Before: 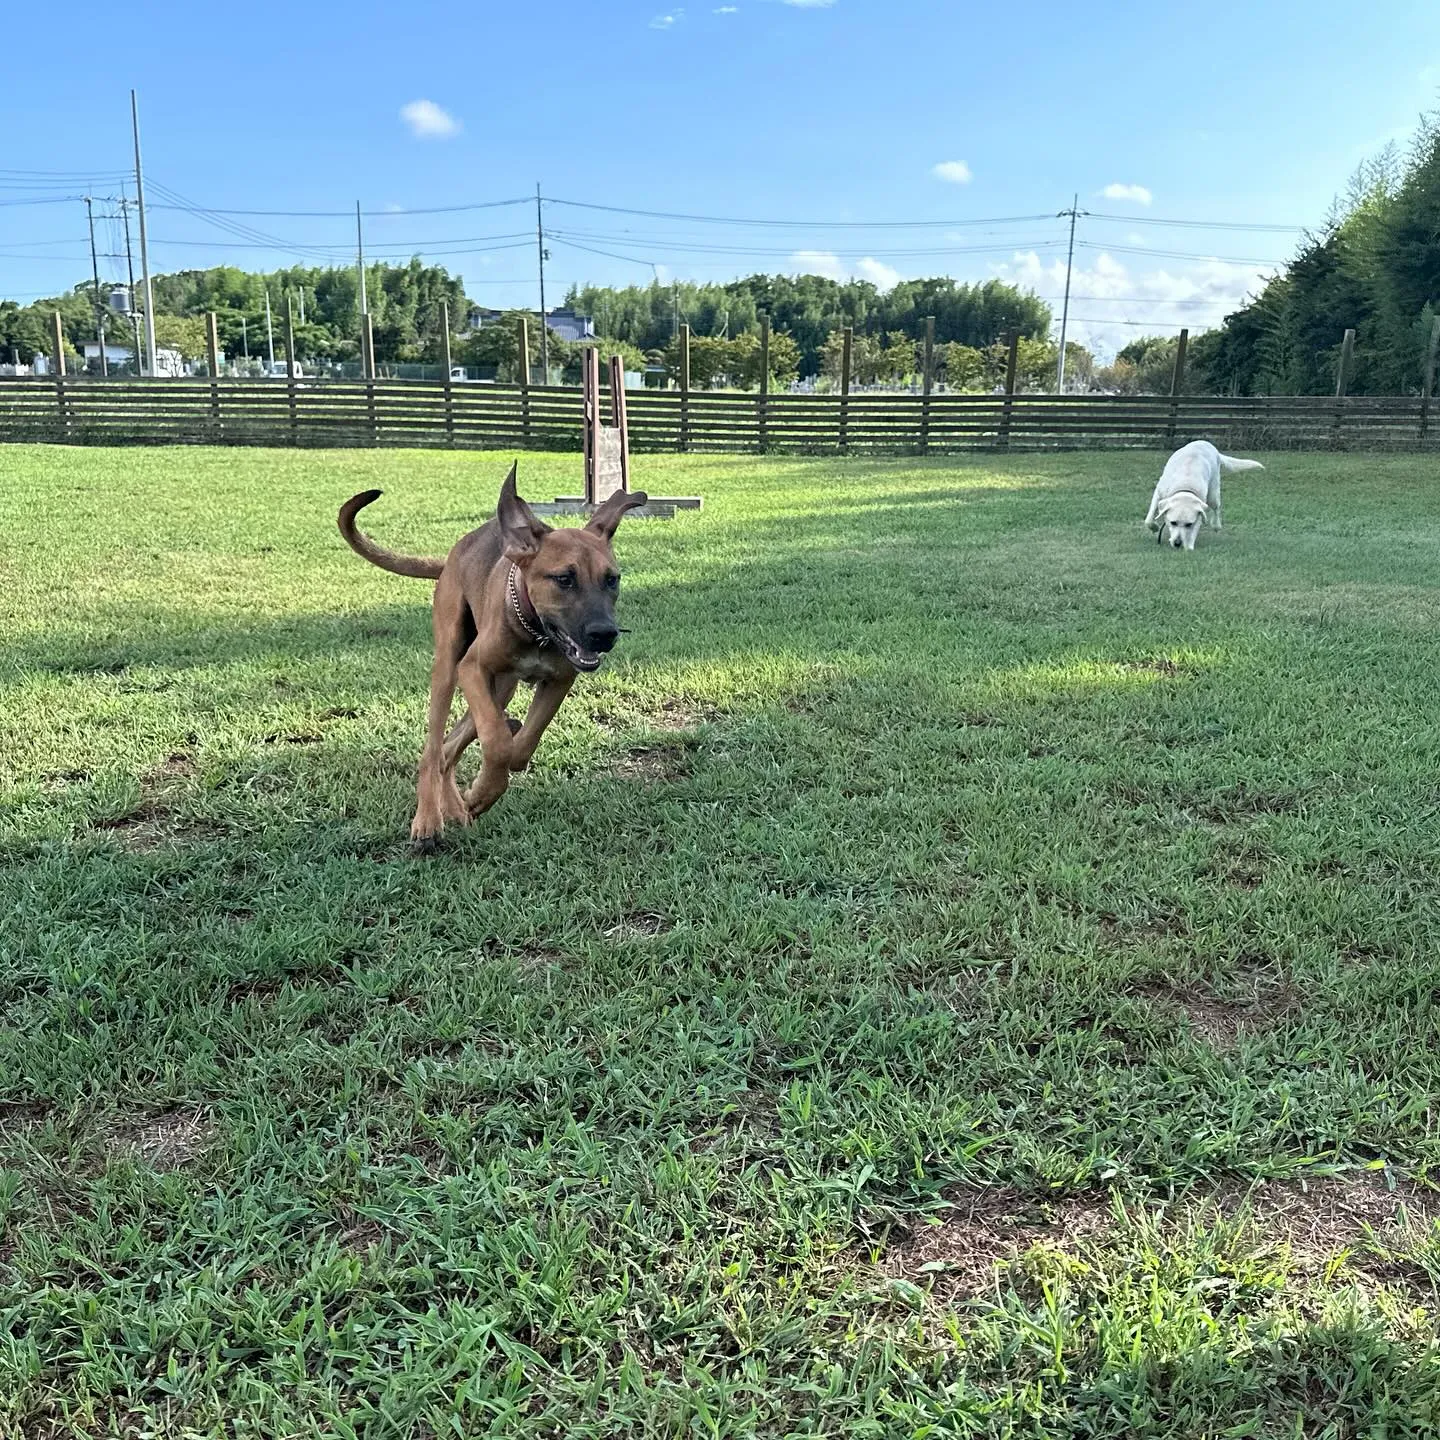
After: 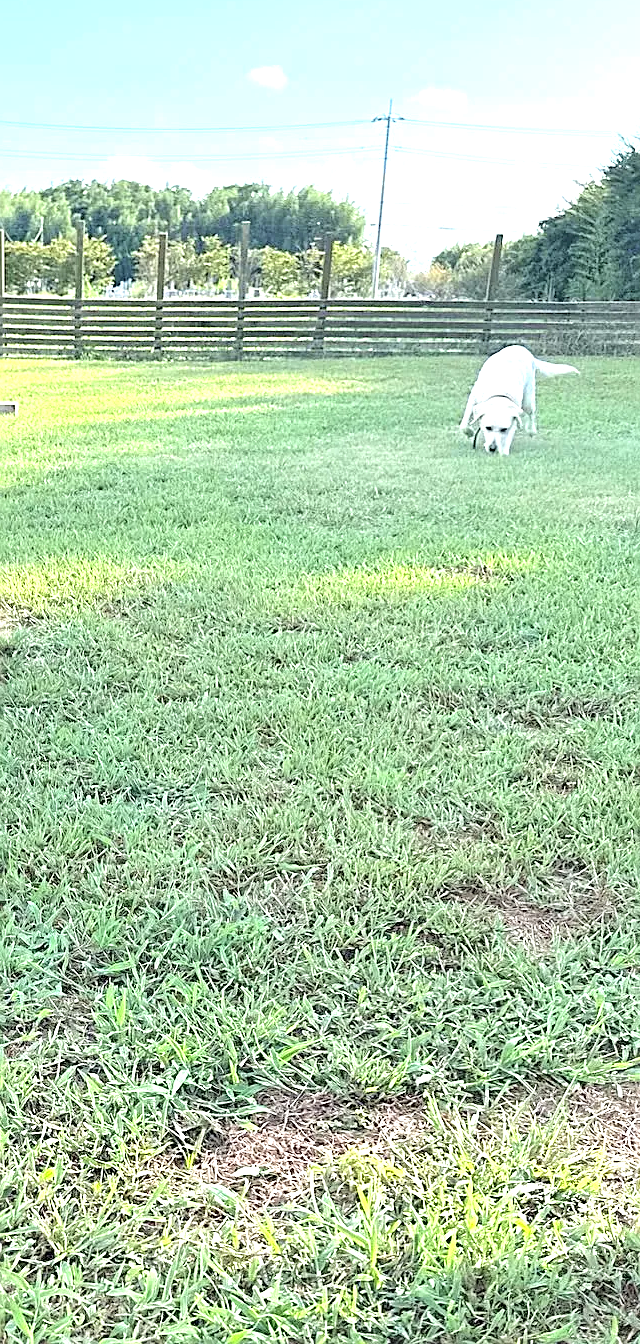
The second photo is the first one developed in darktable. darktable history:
exposure: black level correction 0, exposure 1.2 EV, compensate highlight preservation false
sharpen: on, module defaults
contrast brightness saturation: brightness 0.28
crop: left 47.628%, top 6.643%, right 7.874%
